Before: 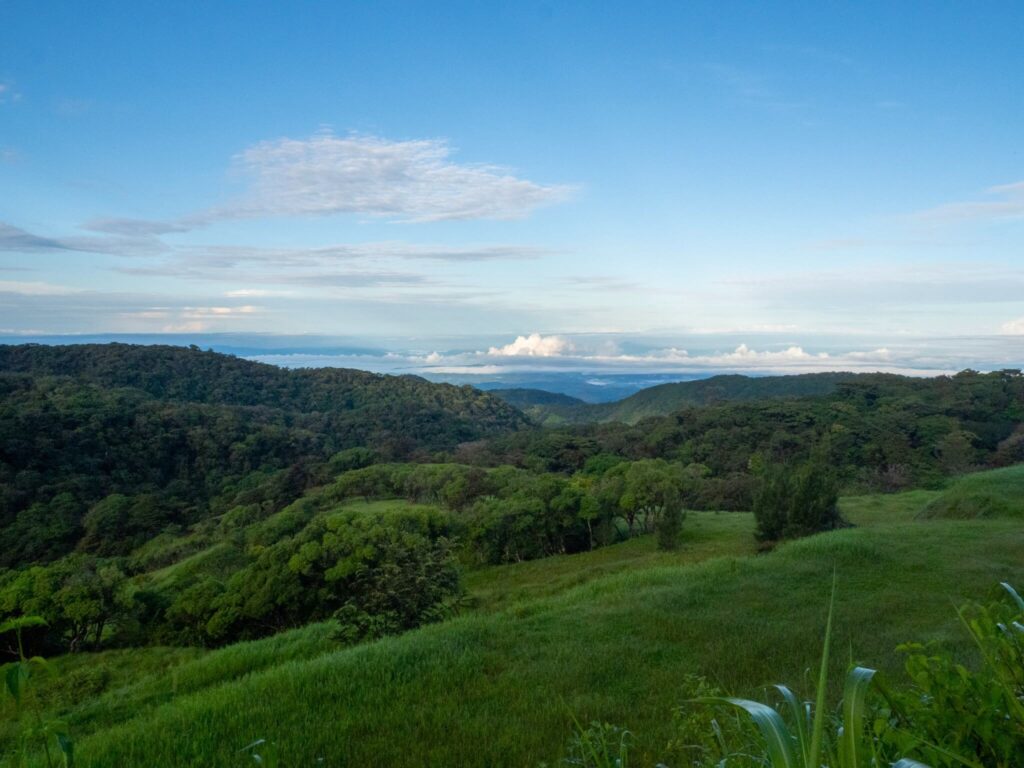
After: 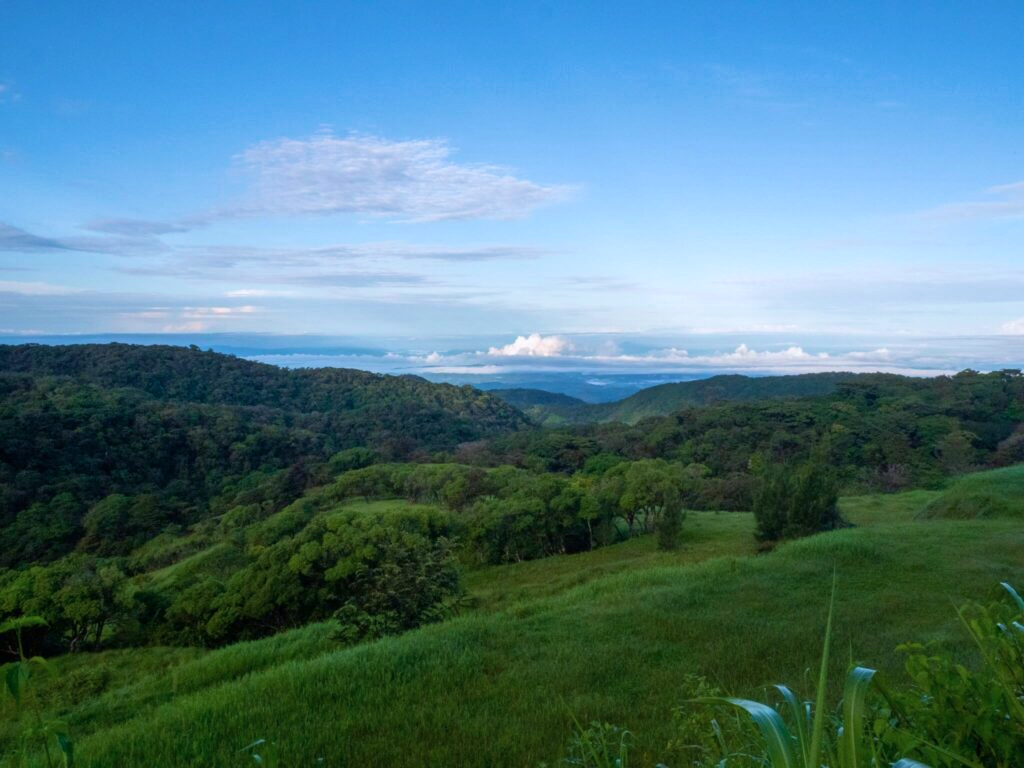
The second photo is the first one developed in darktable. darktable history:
color calibration: illuminant as shot in camera, x 0.358, y 0.373, temperature 4628.91 K
velvia: strength 27%
